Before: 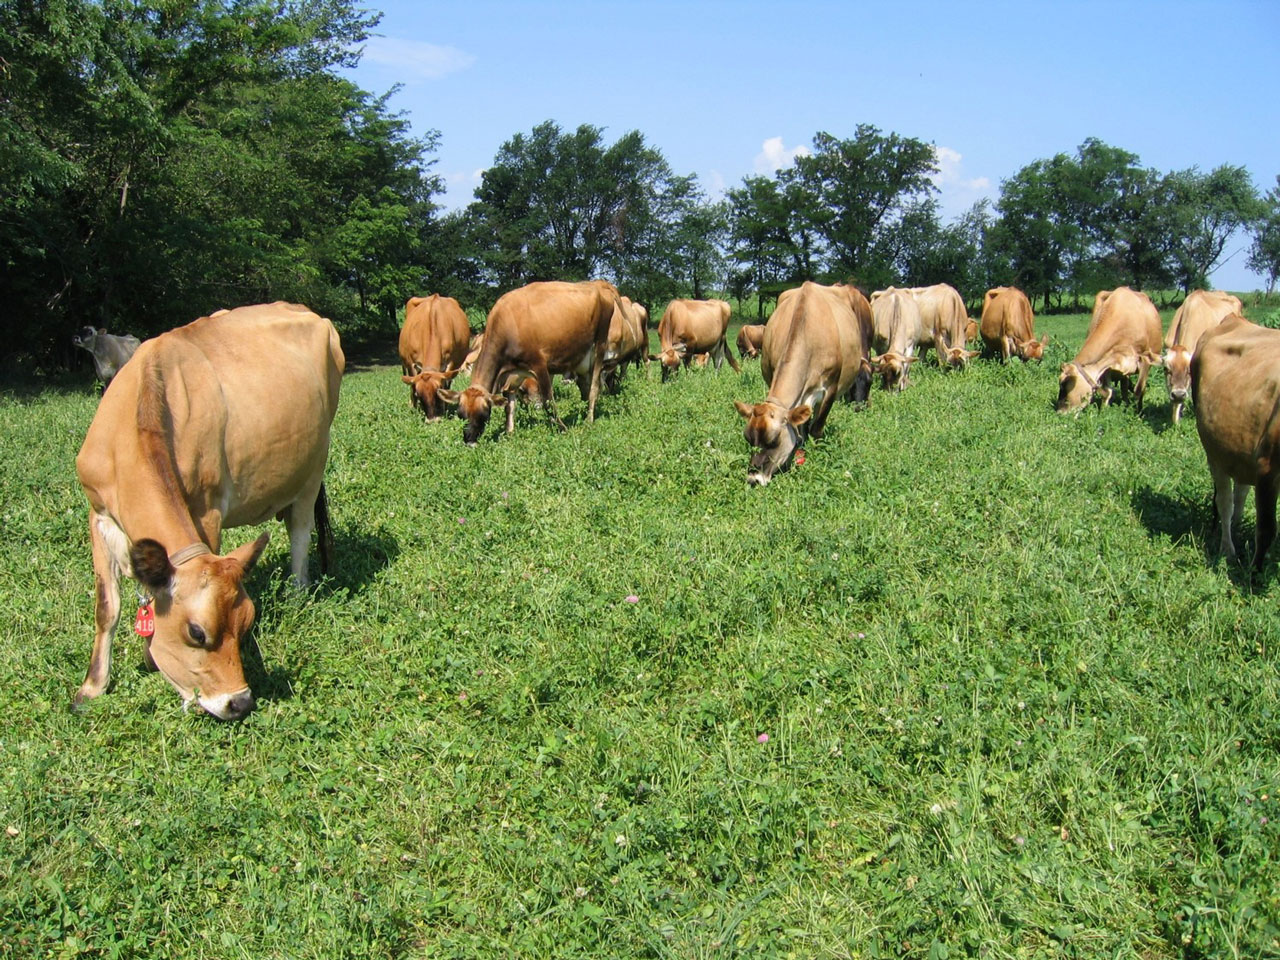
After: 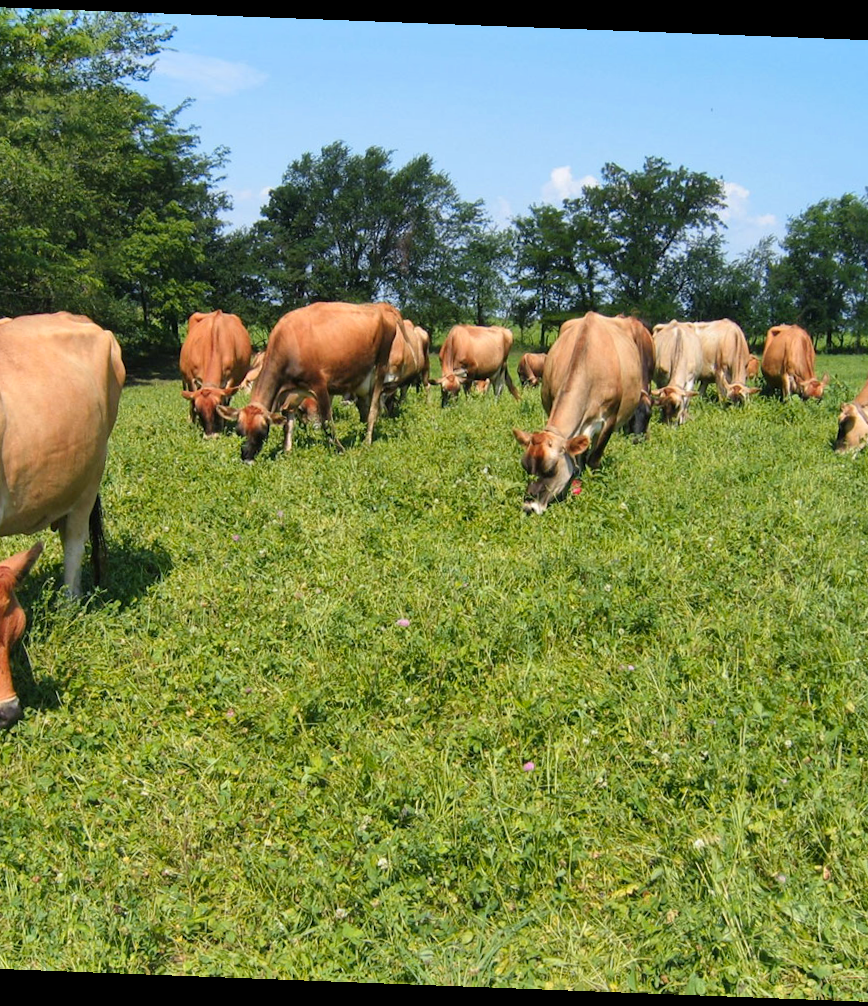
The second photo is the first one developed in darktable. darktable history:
color zones: curves: ch1 [(0.239, 0.552) (0.75, 0.5)]; ch2 [(0.25, 0.462) (0.749, 0.457)], mix 25.94%
rotate and perspective: rotation 2.17°, automatic cropping off
crop and rotate: left 18.442%, right 15.508%
shadows and highlights: soften with gaussian
